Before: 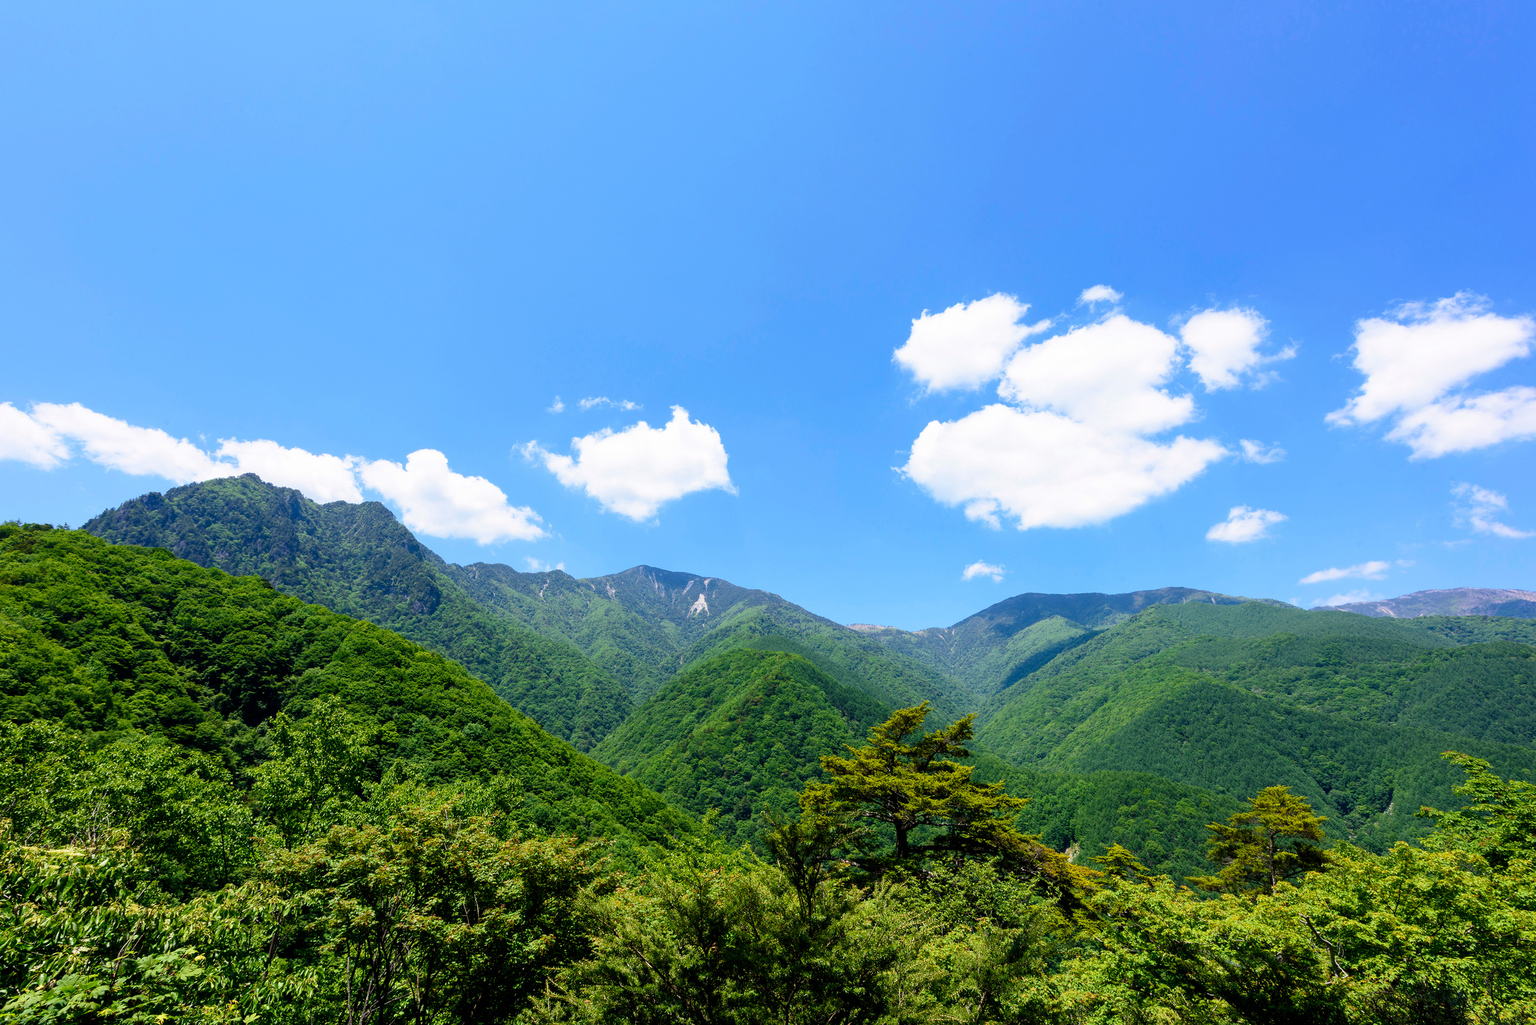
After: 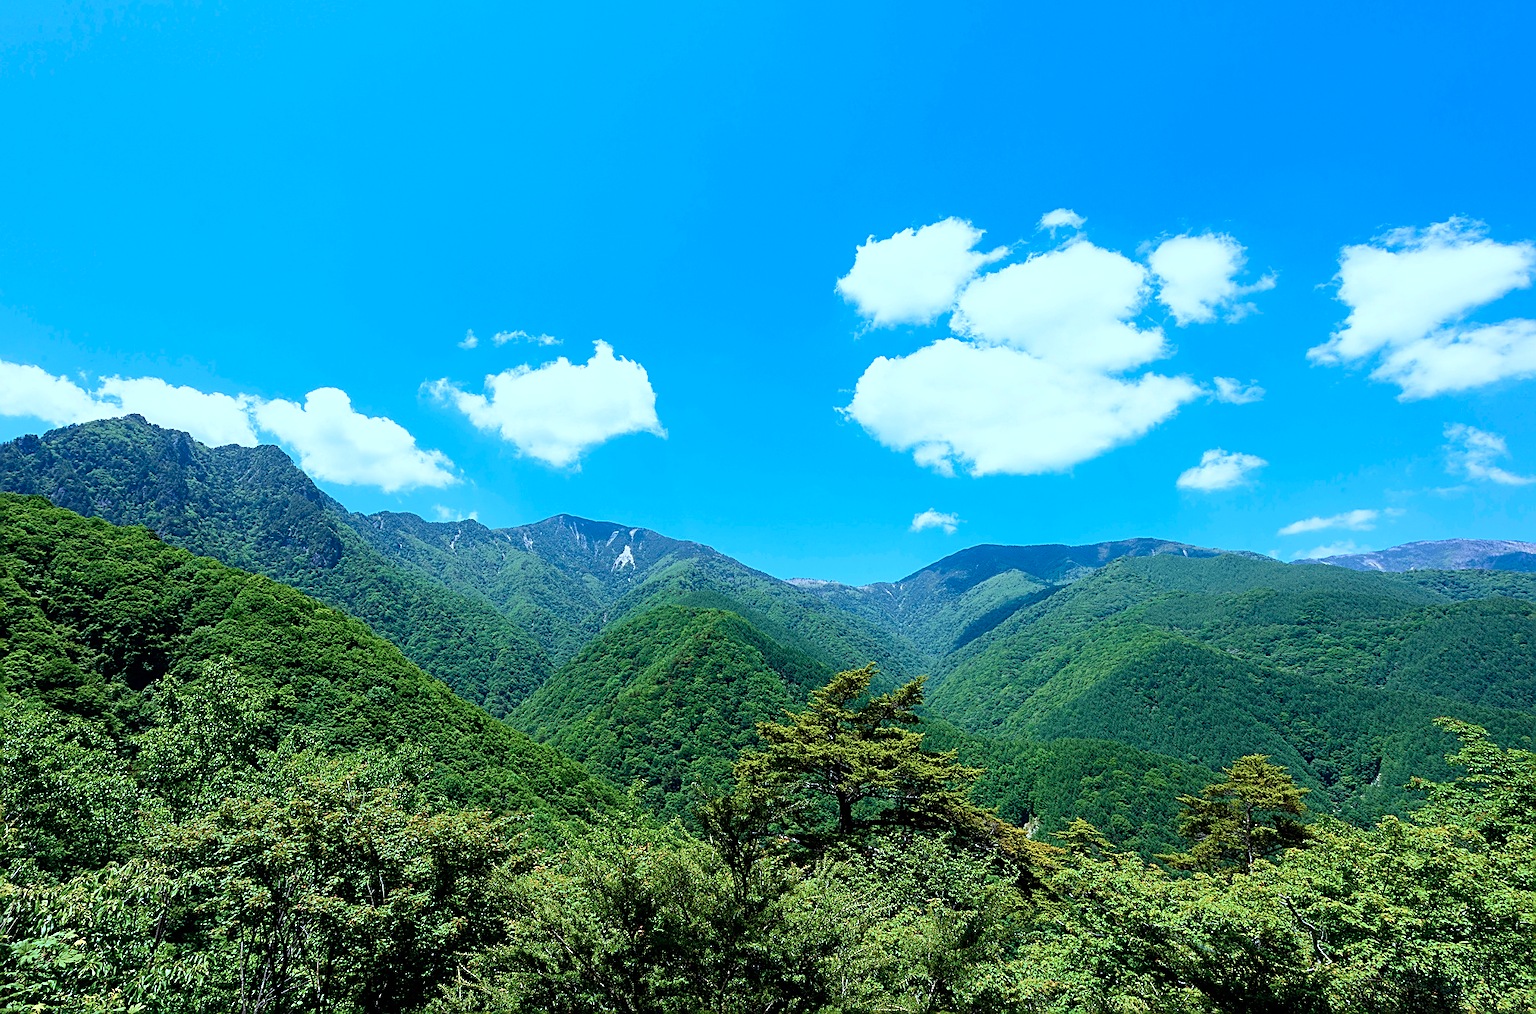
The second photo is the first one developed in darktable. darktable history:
color correction: highlights a* -9.73, highlights b* -21.22
crop and rotate: left 8.262%, top 9.226%
sharpen: amount 0.901
